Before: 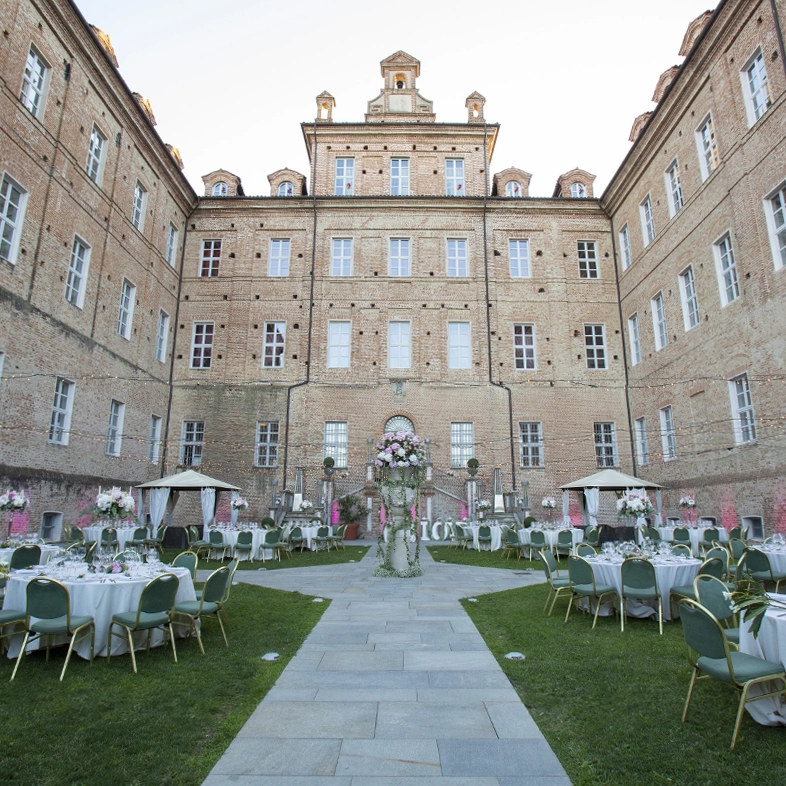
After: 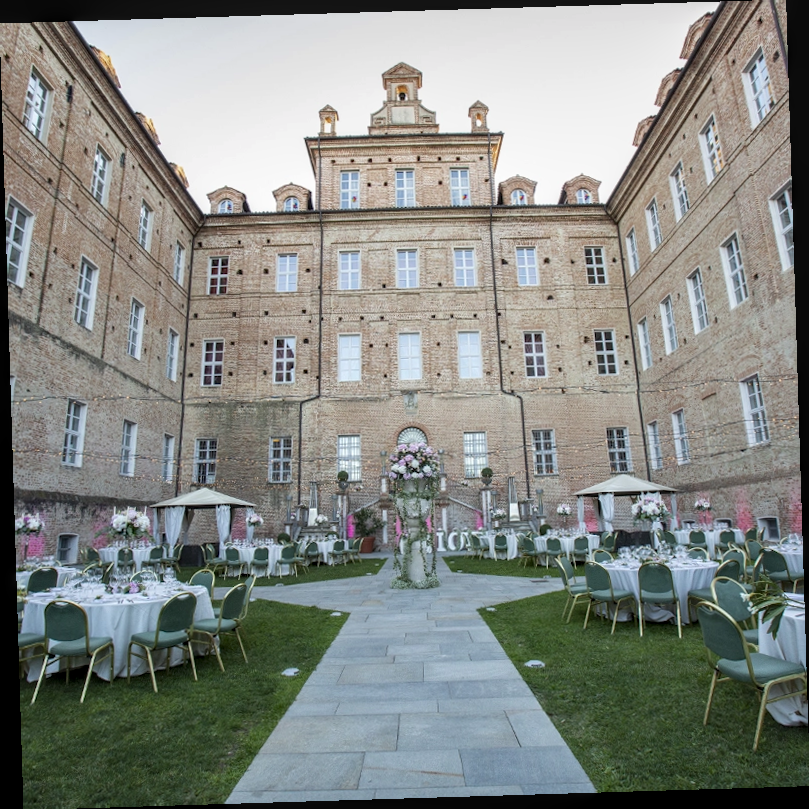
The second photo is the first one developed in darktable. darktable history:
local contrast: on, module defaults
rotate and perspective: rotation -1.75°, automatic cropping off
